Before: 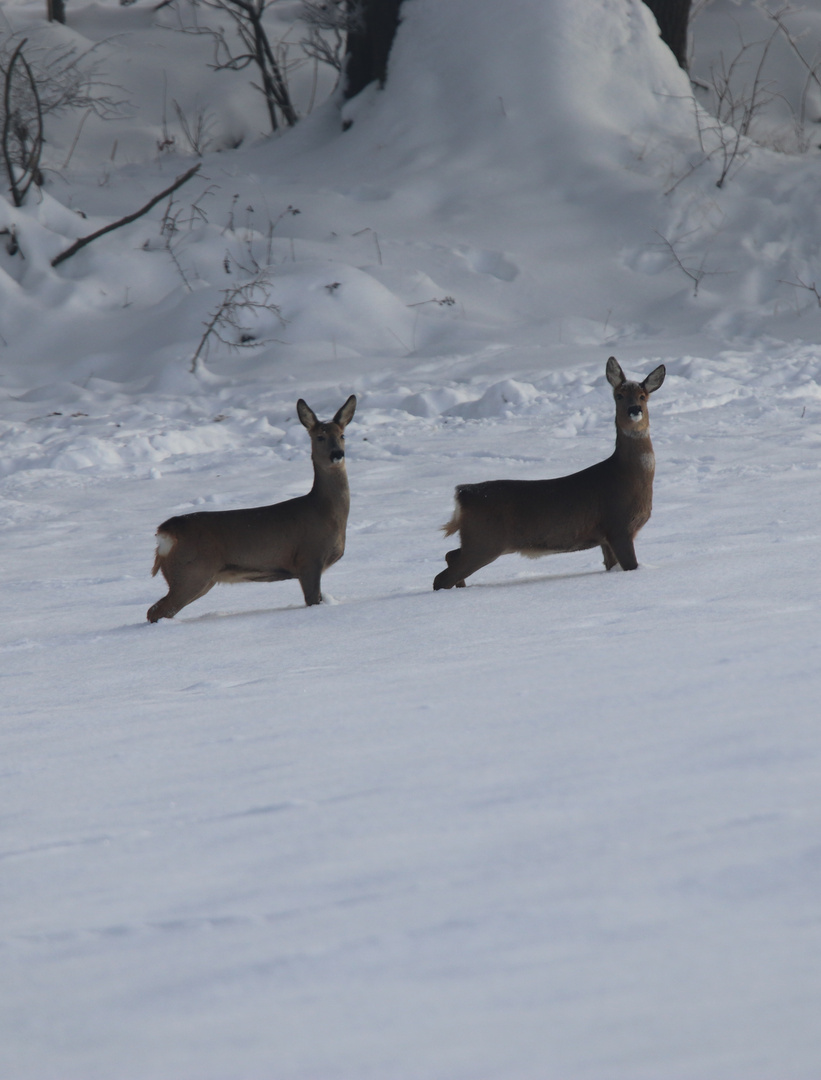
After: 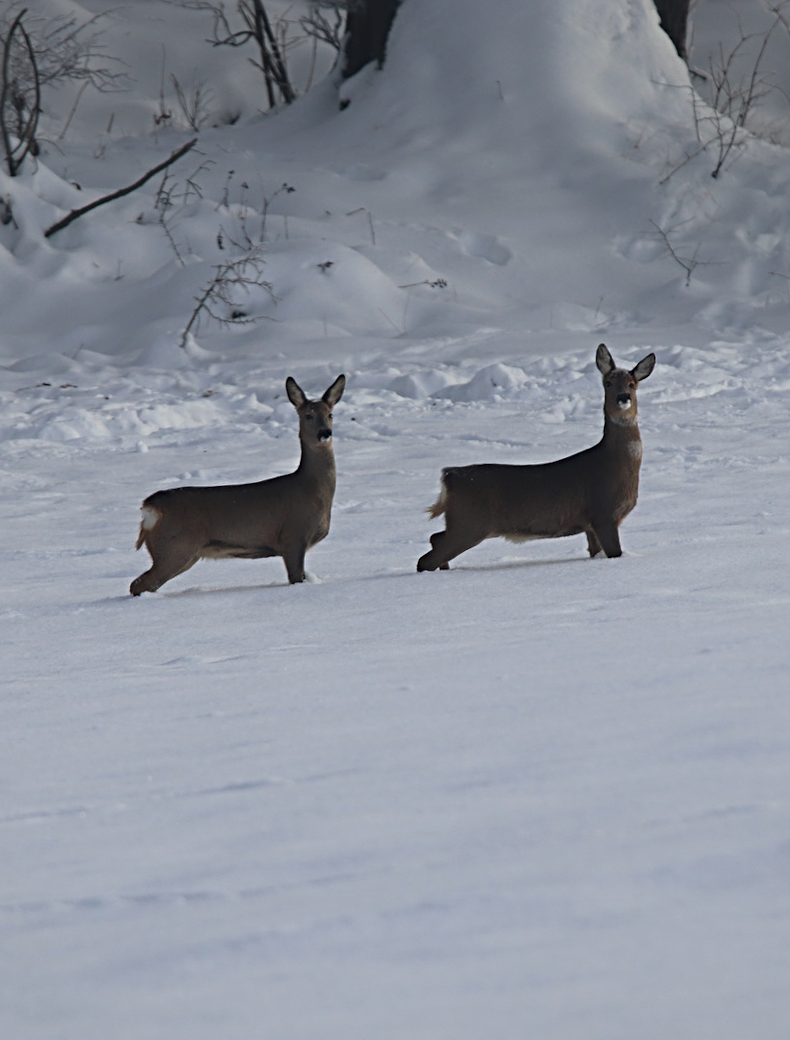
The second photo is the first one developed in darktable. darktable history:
sharpen: radius 4
exposure: exposure -0.064 EV, compensate highlight preservation false
crop and rotate: angle -1.69°
